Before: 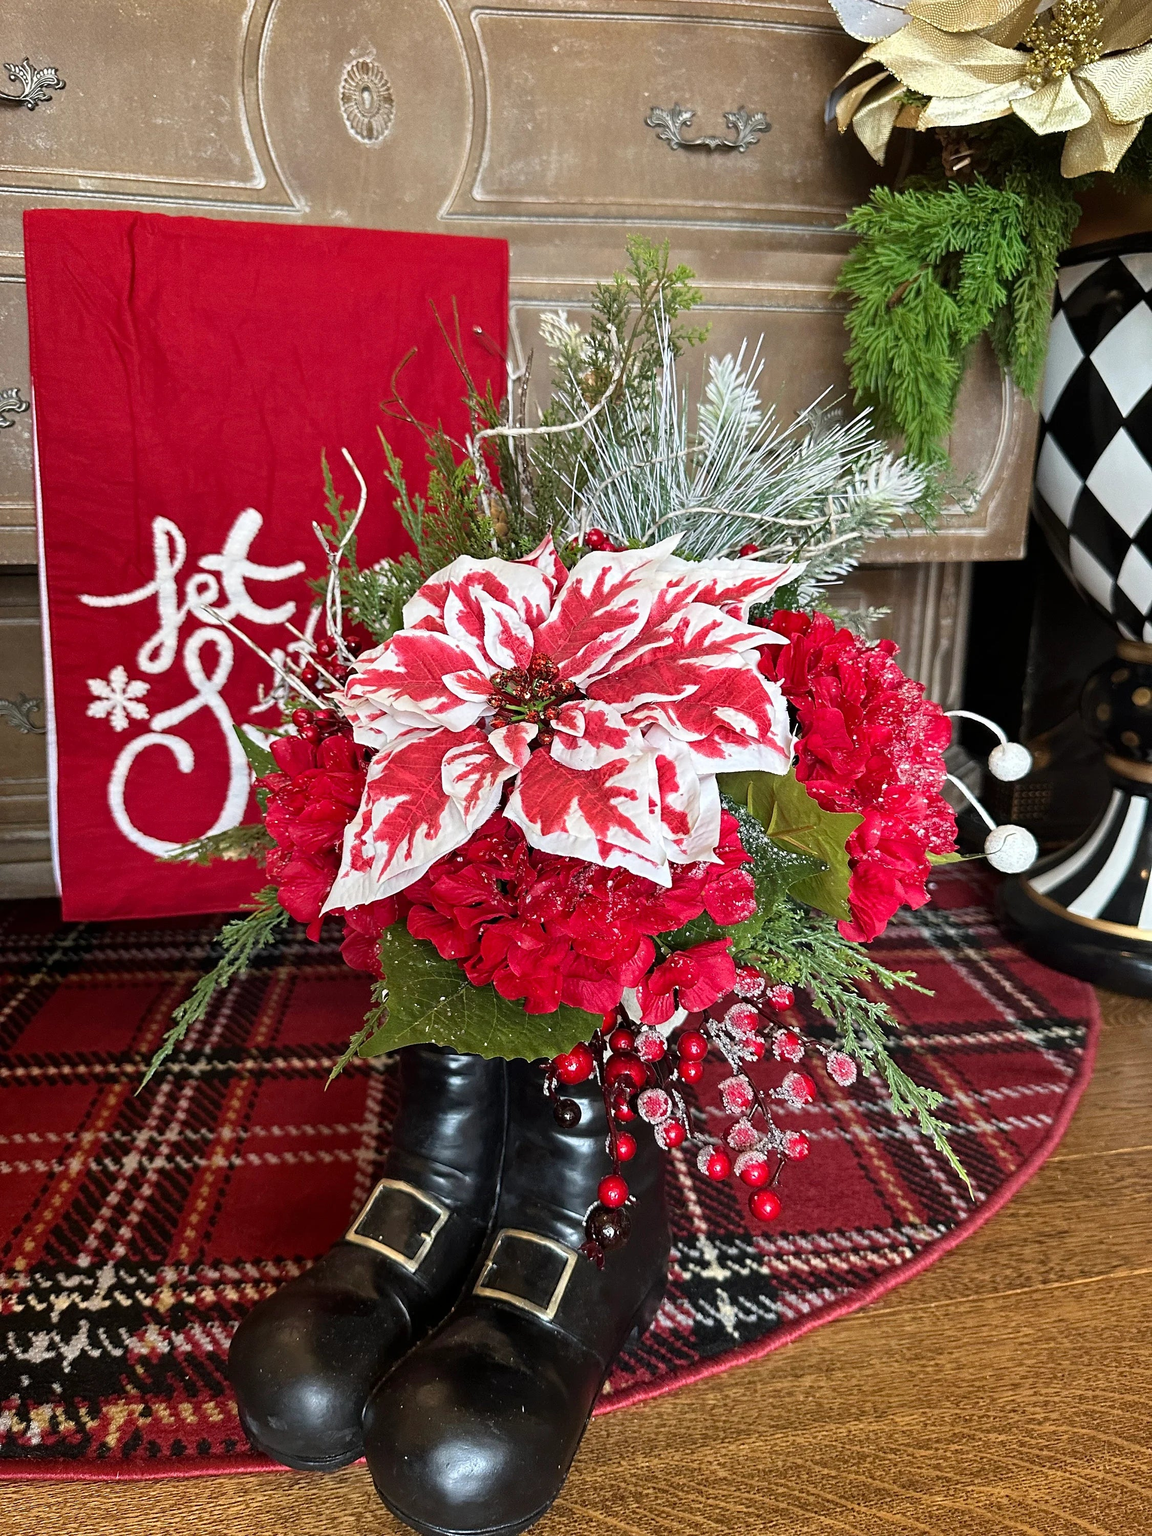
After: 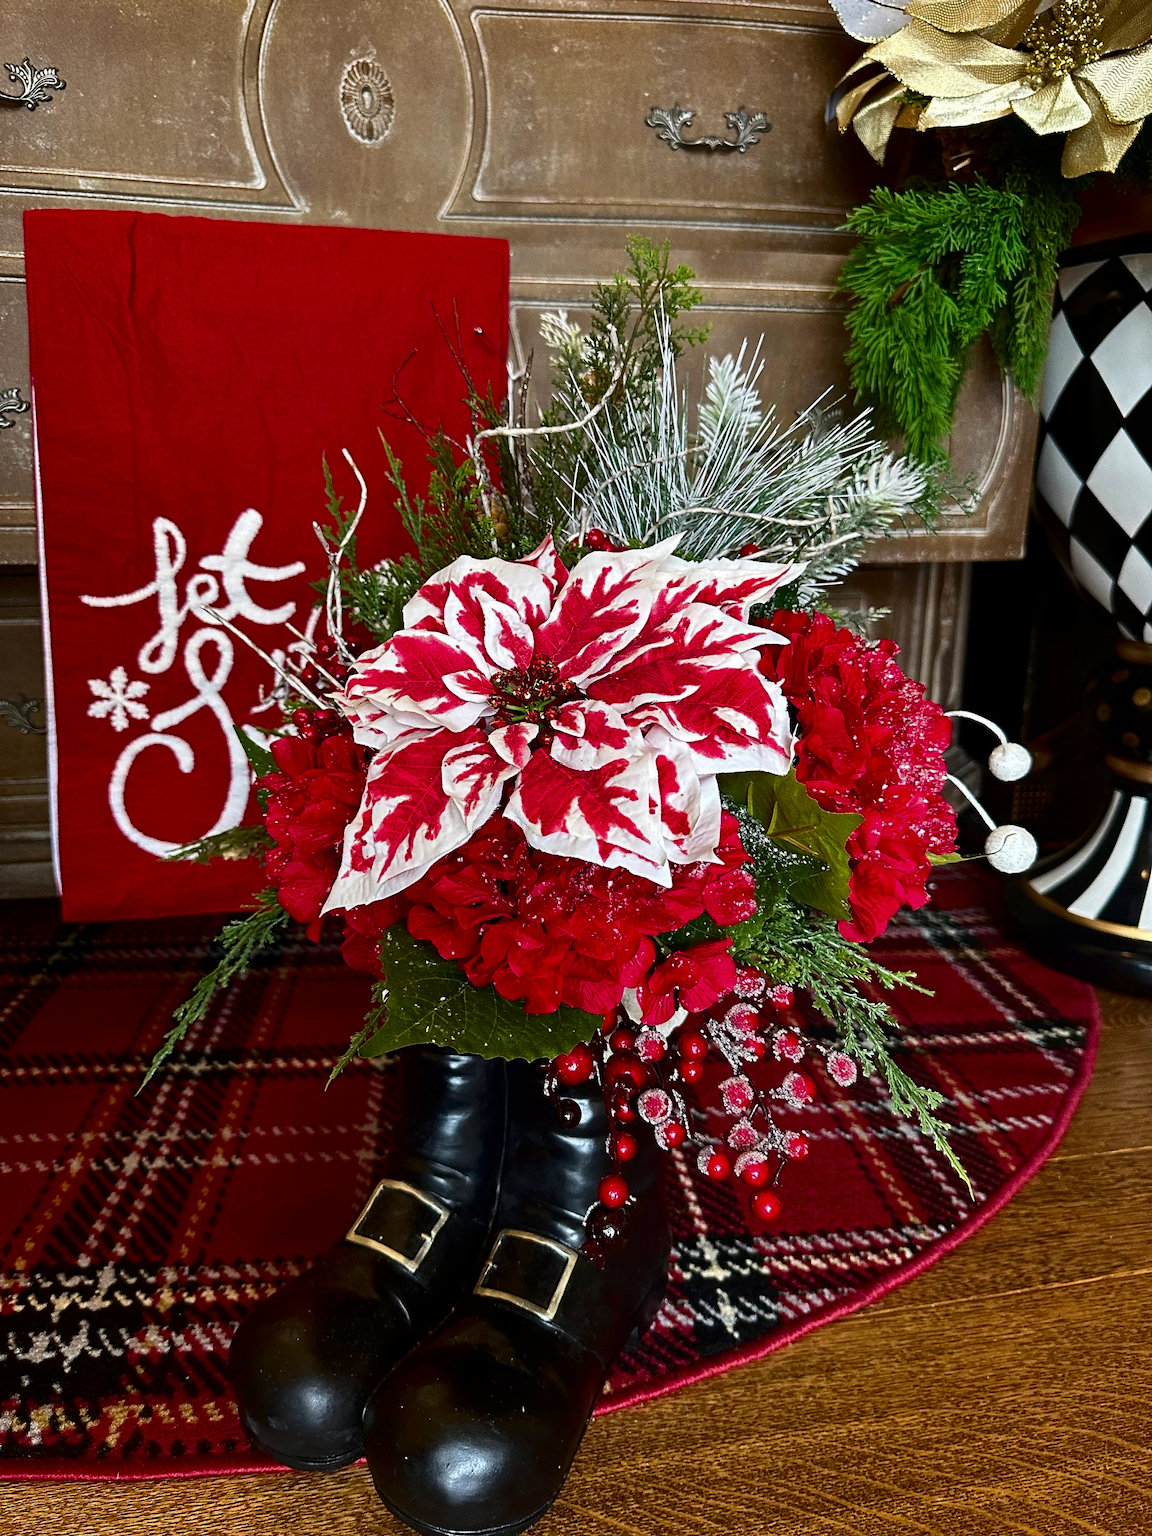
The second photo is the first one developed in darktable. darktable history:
contrast brightness saturation: contrast 0.098, brightness -0.268, saturation 0.149
